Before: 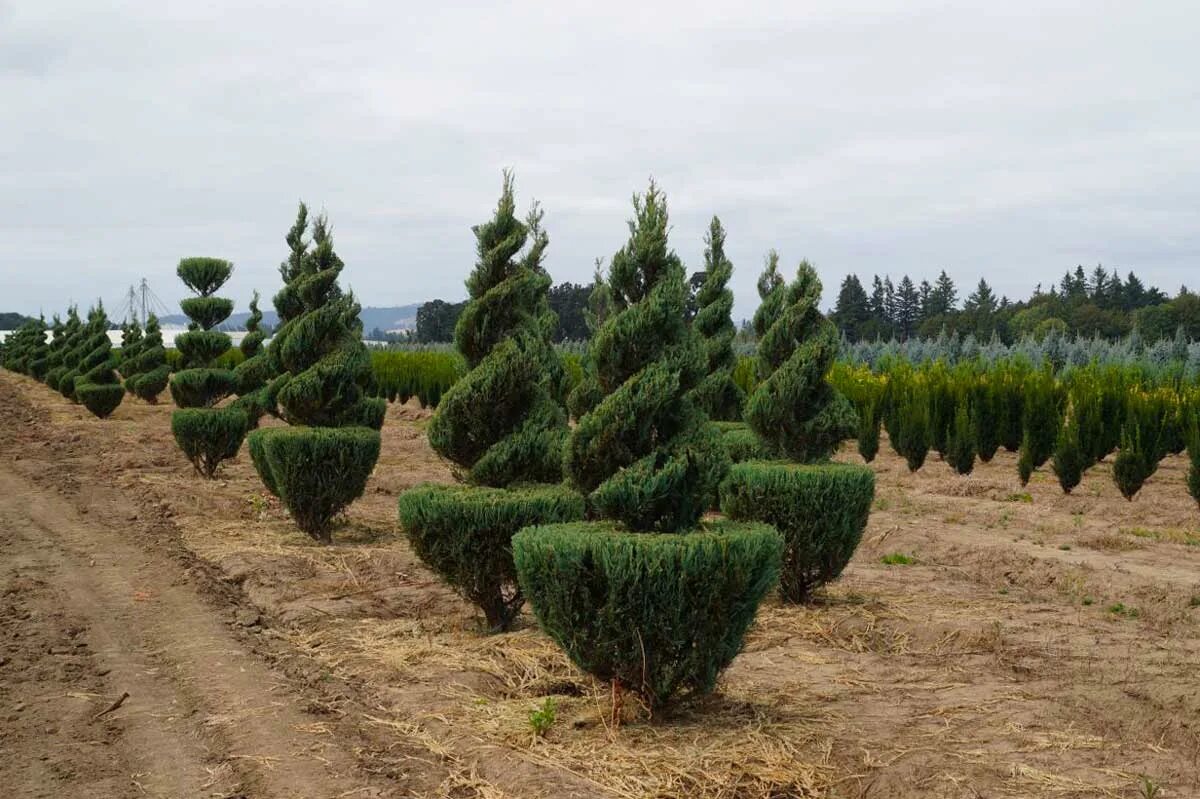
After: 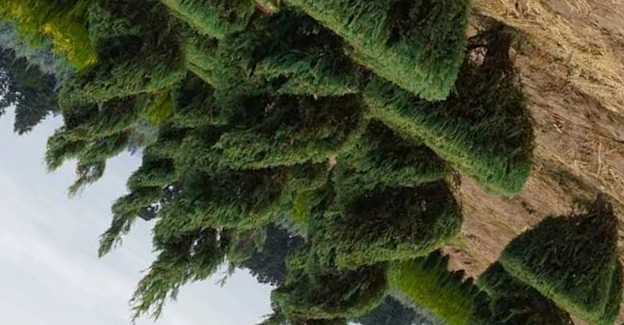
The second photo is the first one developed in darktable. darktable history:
crop and rotate: angle 146.9°, left 9.225%, top 15.58%, right 4.484%, bottom 16.906%
